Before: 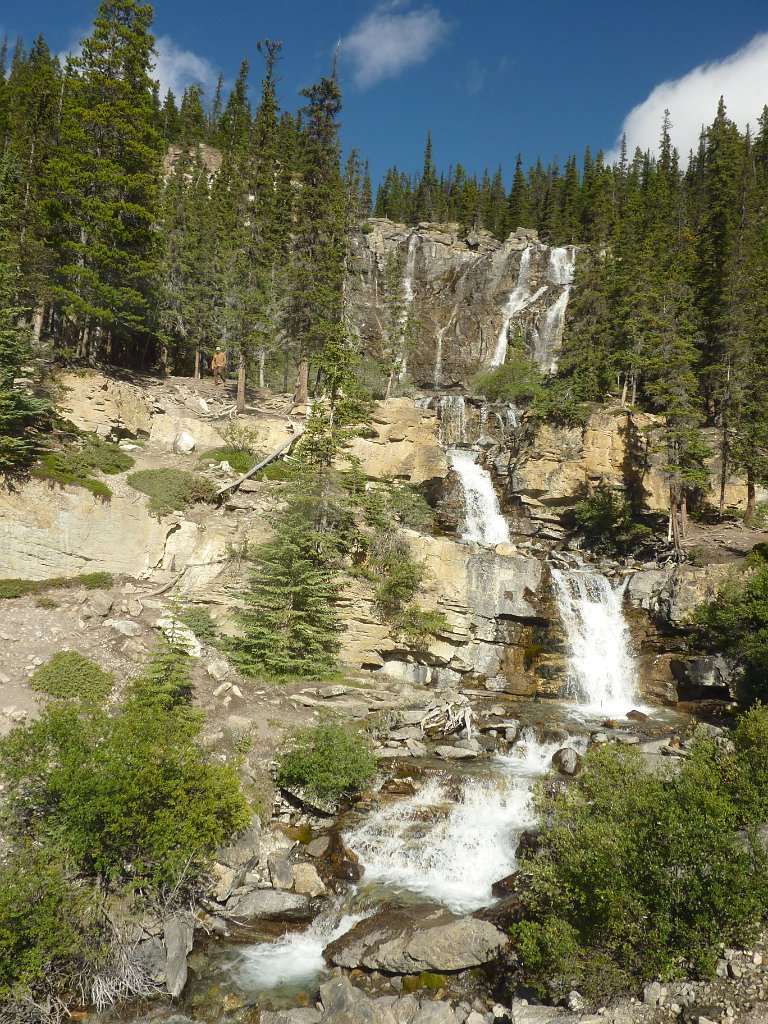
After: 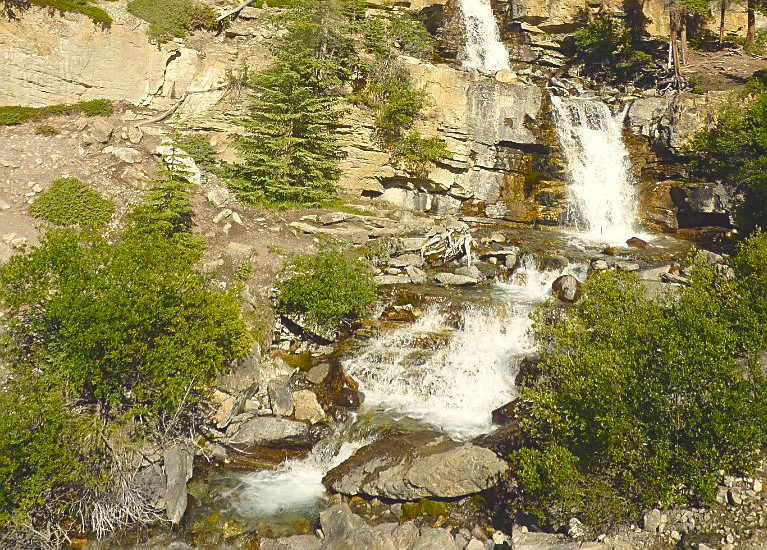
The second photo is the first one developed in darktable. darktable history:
sharpen: on, module defaults
color balance rgb: shadows lift › chroma 3%, shadows lift › hue 280.8°, power › hue 330°, highlights gain › chroma 3%, highlights gain › hue 75.6°, global offset › luminance 1.5%, perceptual saturation grading › global saturation 20%, perceptual saturation grading › highlights -25%, perceptual saturation grading › shadows 50%, global vibrance 30%
crop and rotate: top 46.237%
